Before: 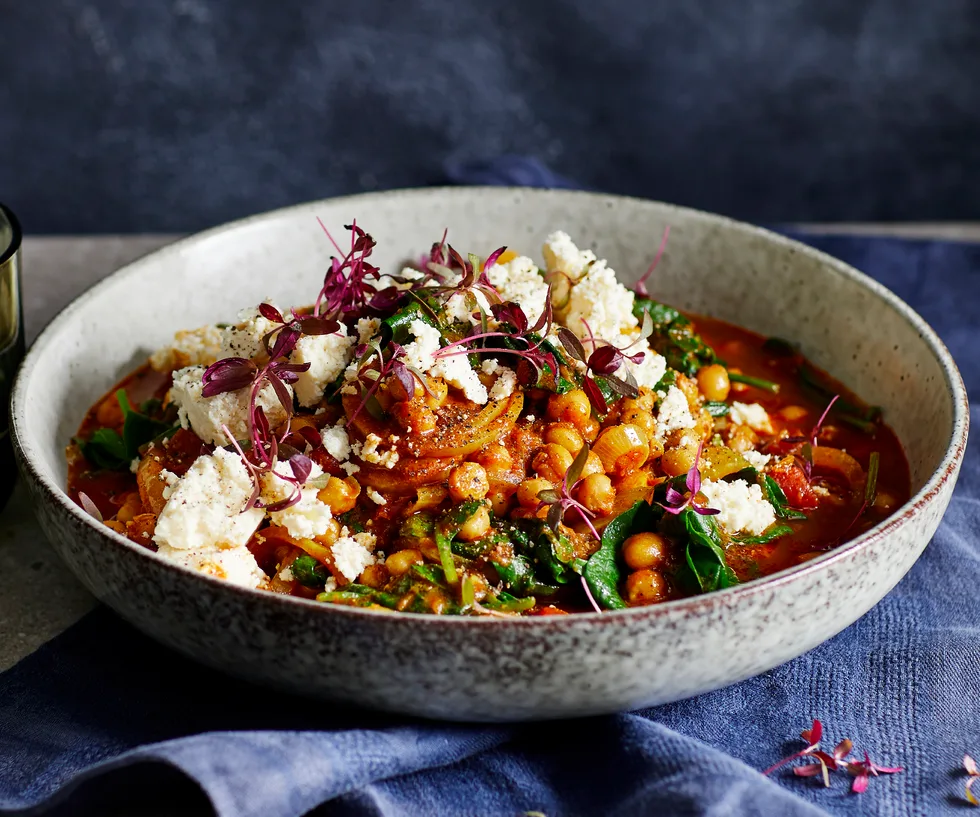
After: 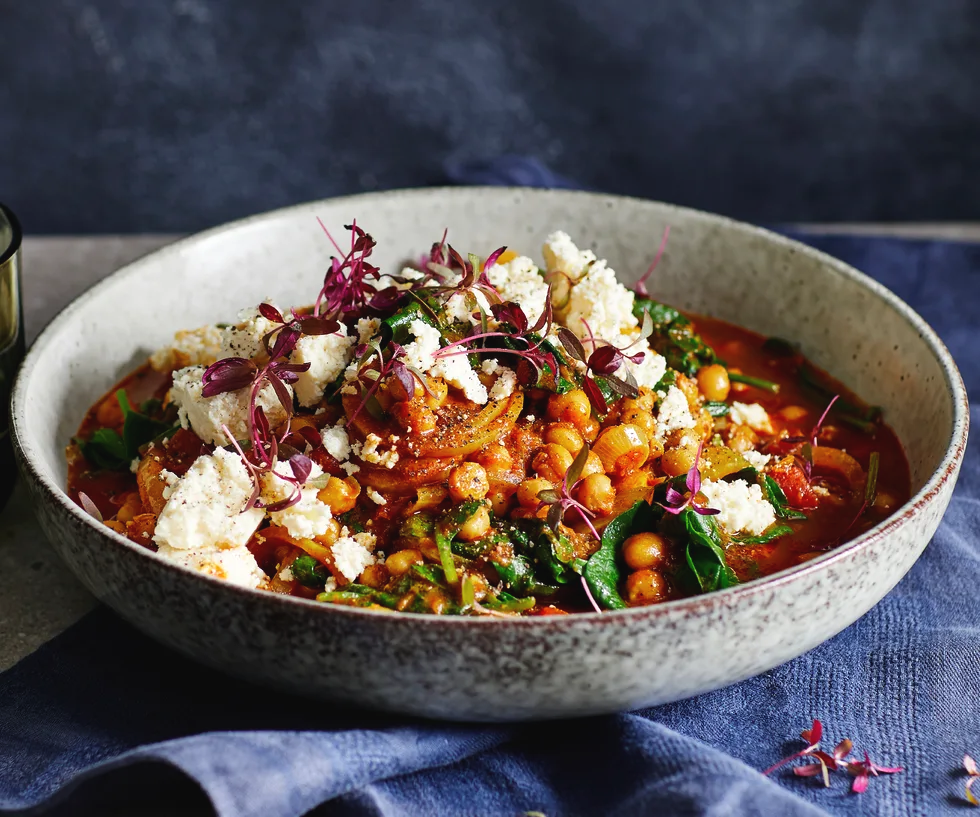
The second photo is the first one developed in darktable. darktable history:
exposure: black level correction -0.003, exposure 0.036 EV, compensate highlight preservation false
